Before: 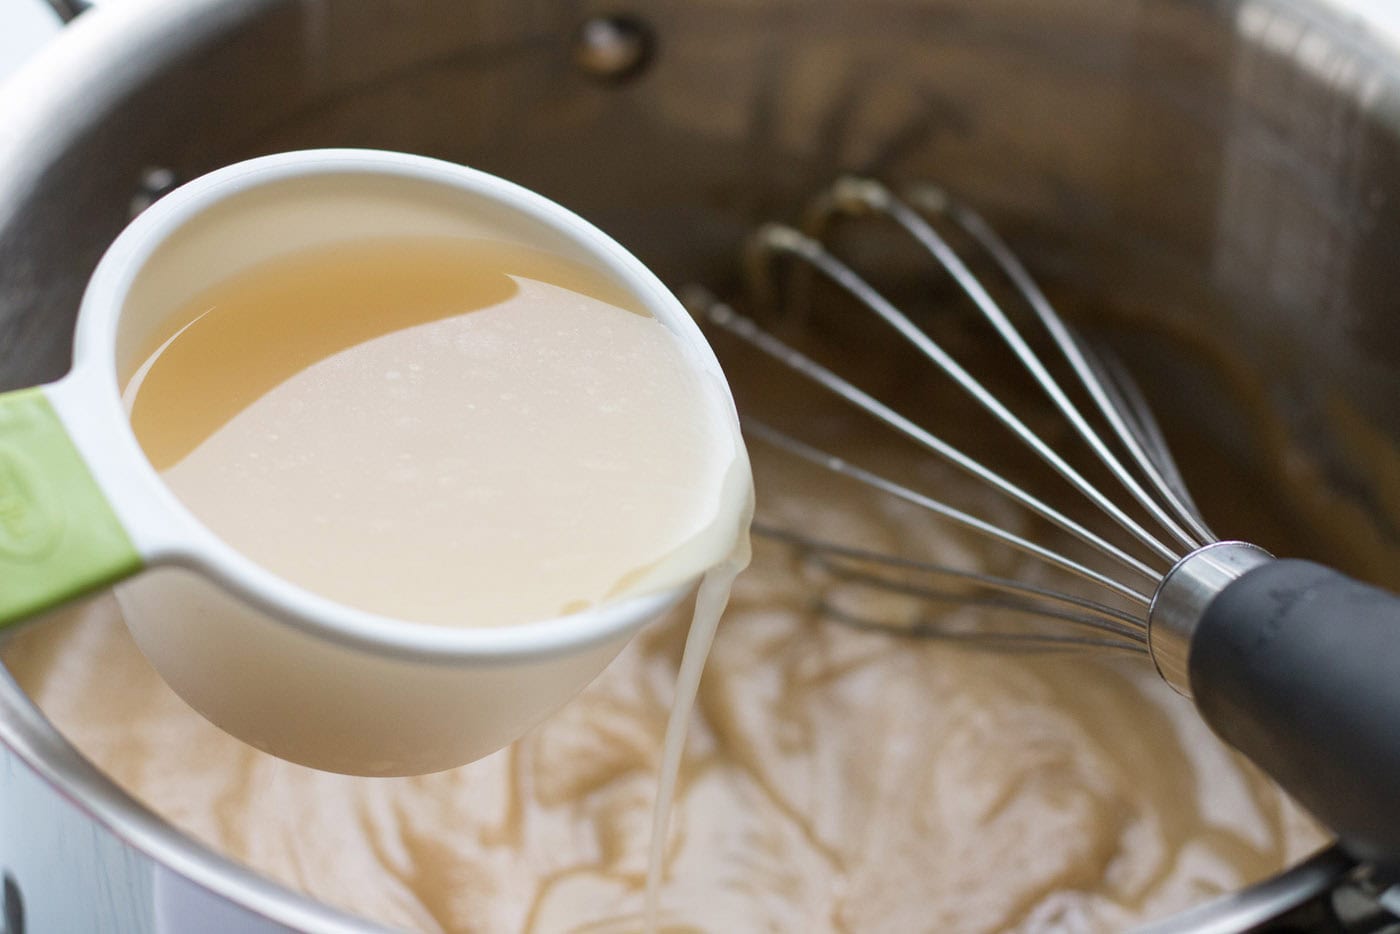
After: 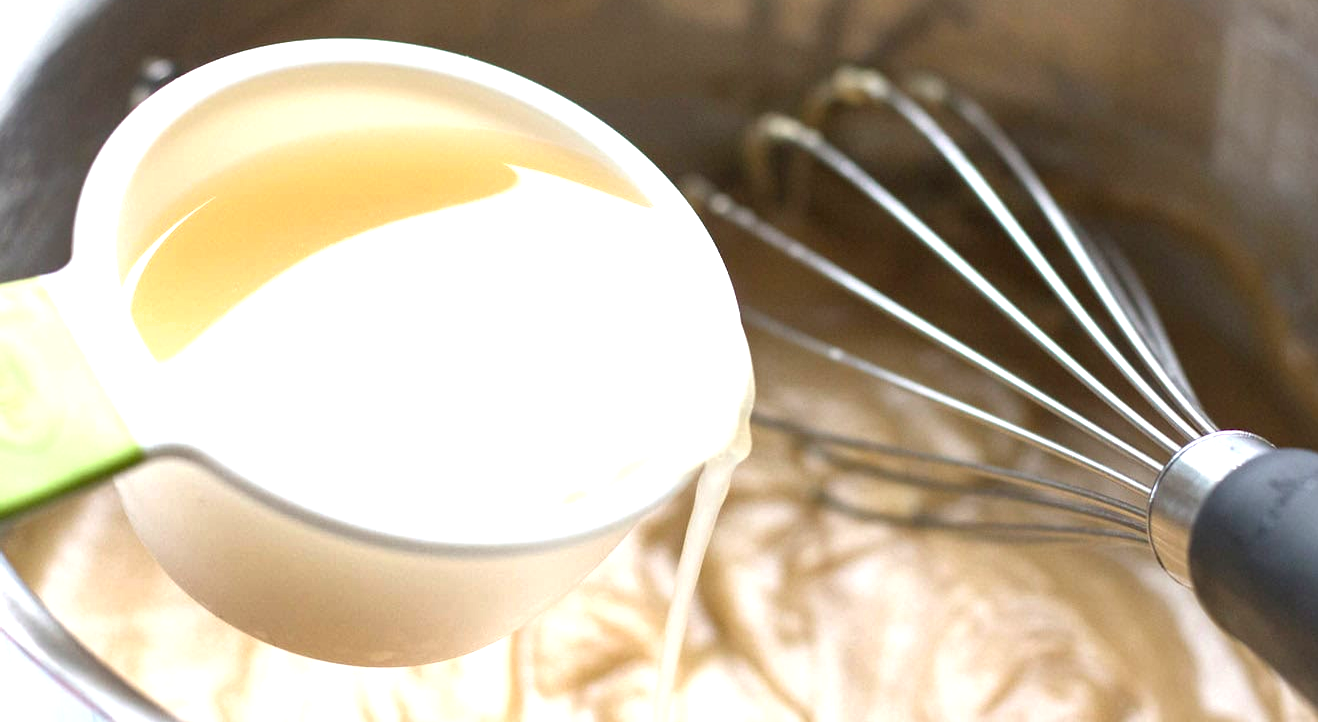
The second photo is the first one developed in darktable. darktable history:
crop and rotate: angle 0.037°, top 11.825%, right 5.728%, bottom 10.793%
shadows and highlights: shadows 37.46, highlights -27.73, soften with gaussian
exposure: black level correction 0, exposure 1.2 EV, compensate highlight preservation false
